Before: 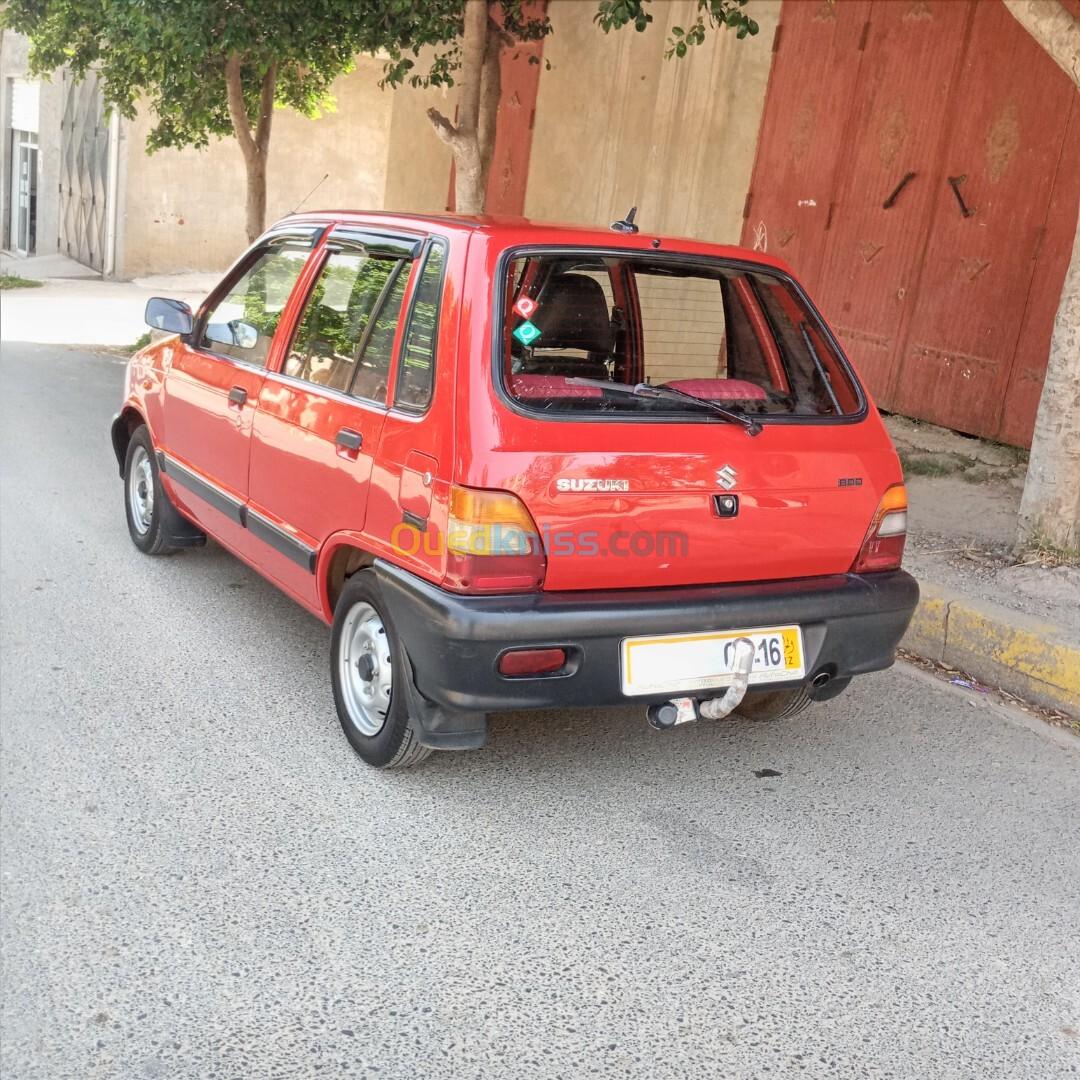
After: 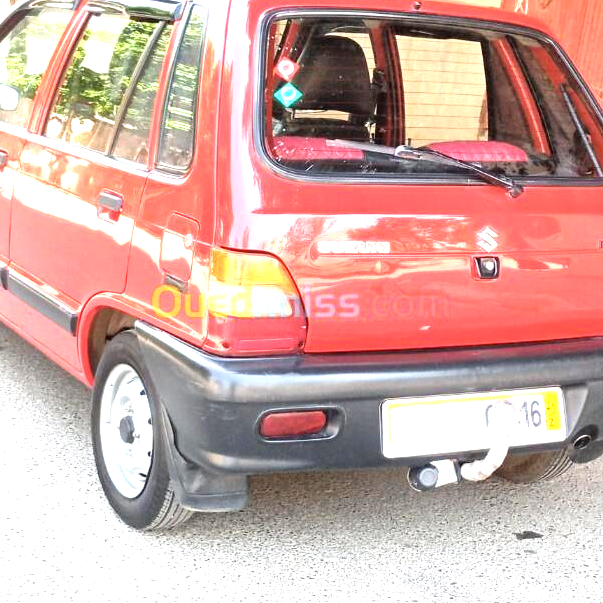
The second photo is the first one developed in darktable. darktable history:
crop and rotate: left 22.13%, top 22.054%, right 22.026%, bottom 22.102%
exposure: black level correction 0, exposure 1.45 EV, compensate exposure bias true, compensate highlight preservation false
